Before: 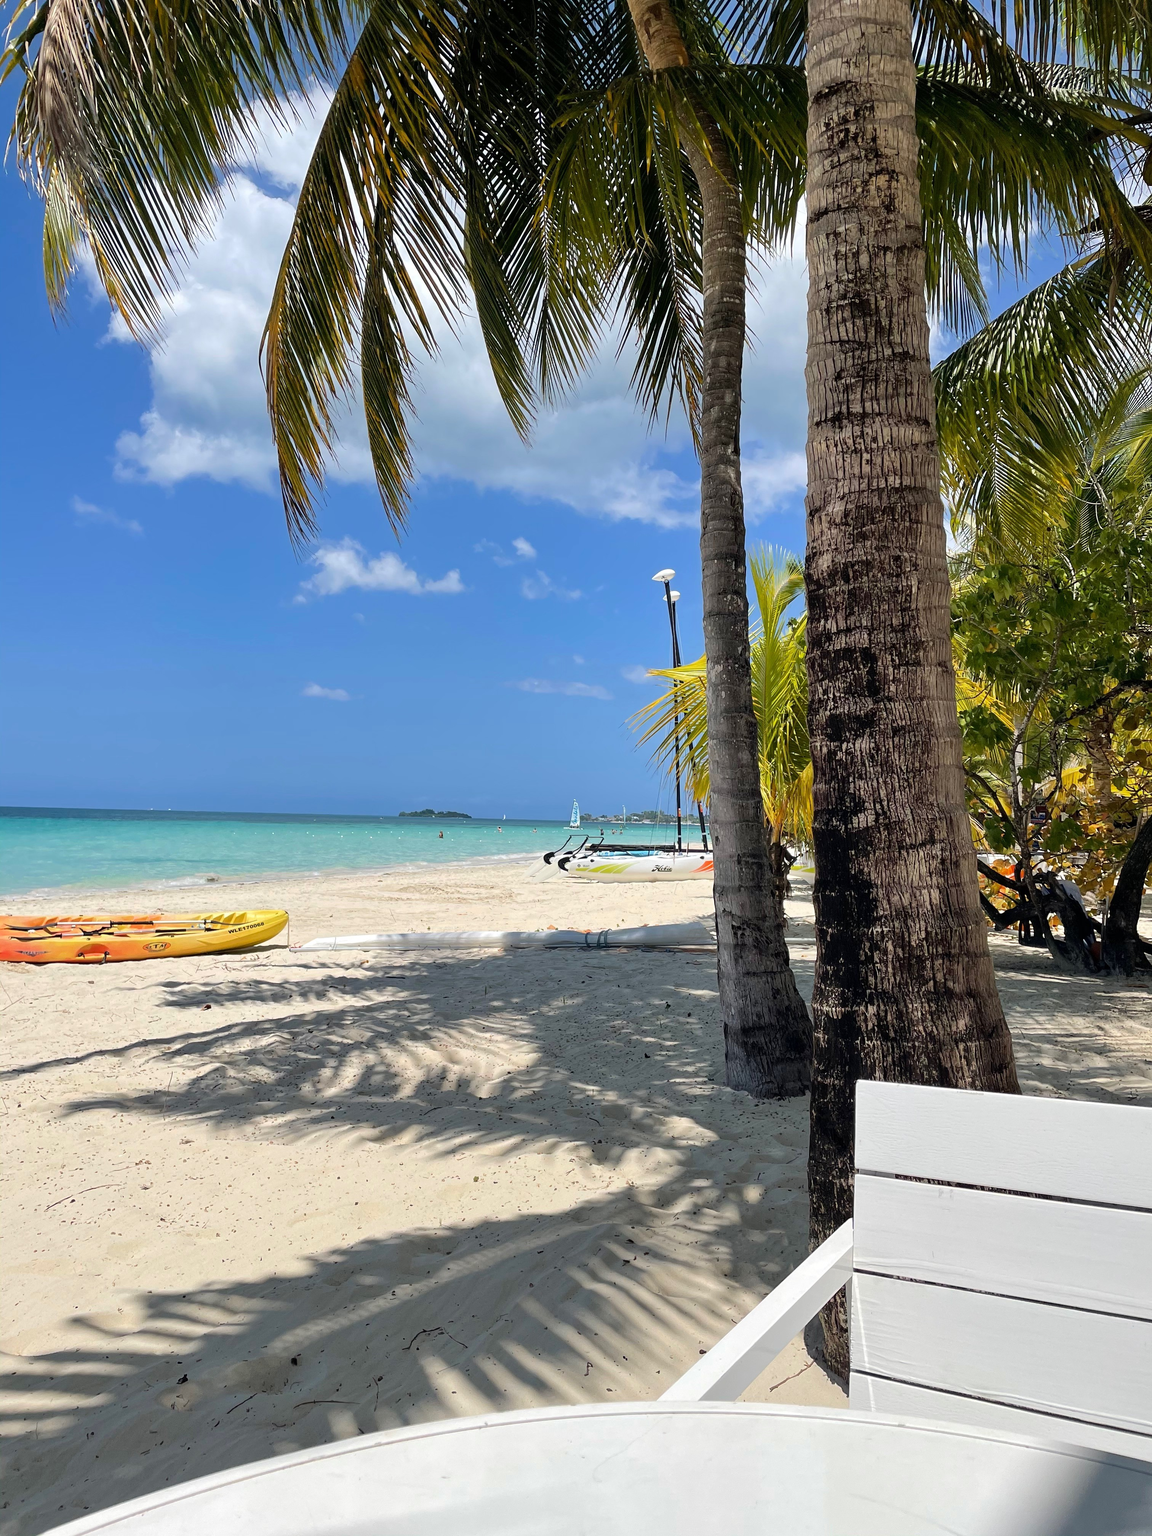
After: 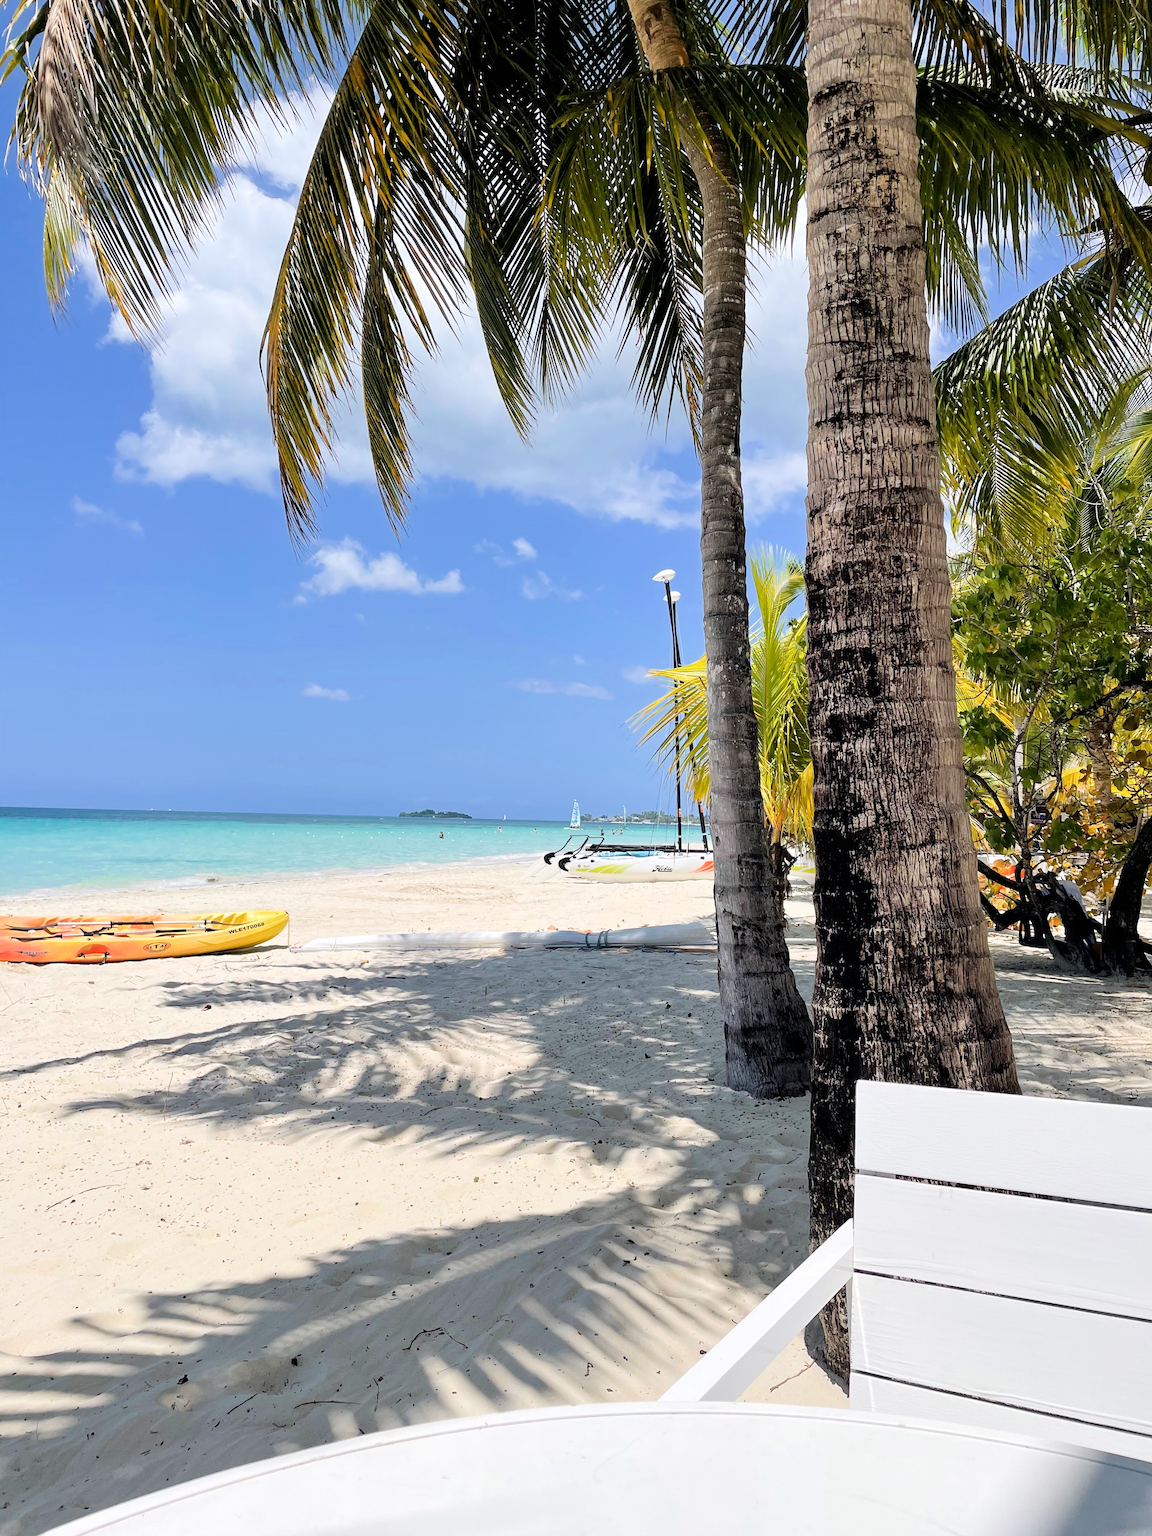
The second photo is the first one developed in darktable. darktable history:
white balance: red 1.004, blue 1.024
levels: mode automatic, gray 50.8%
filmic rgb: black relative exposure -7.65 EV, white relative exposure 4.56 EV, hardness 3.61
exposure: exposure 0.559 EV, compensate highlight preservation false
